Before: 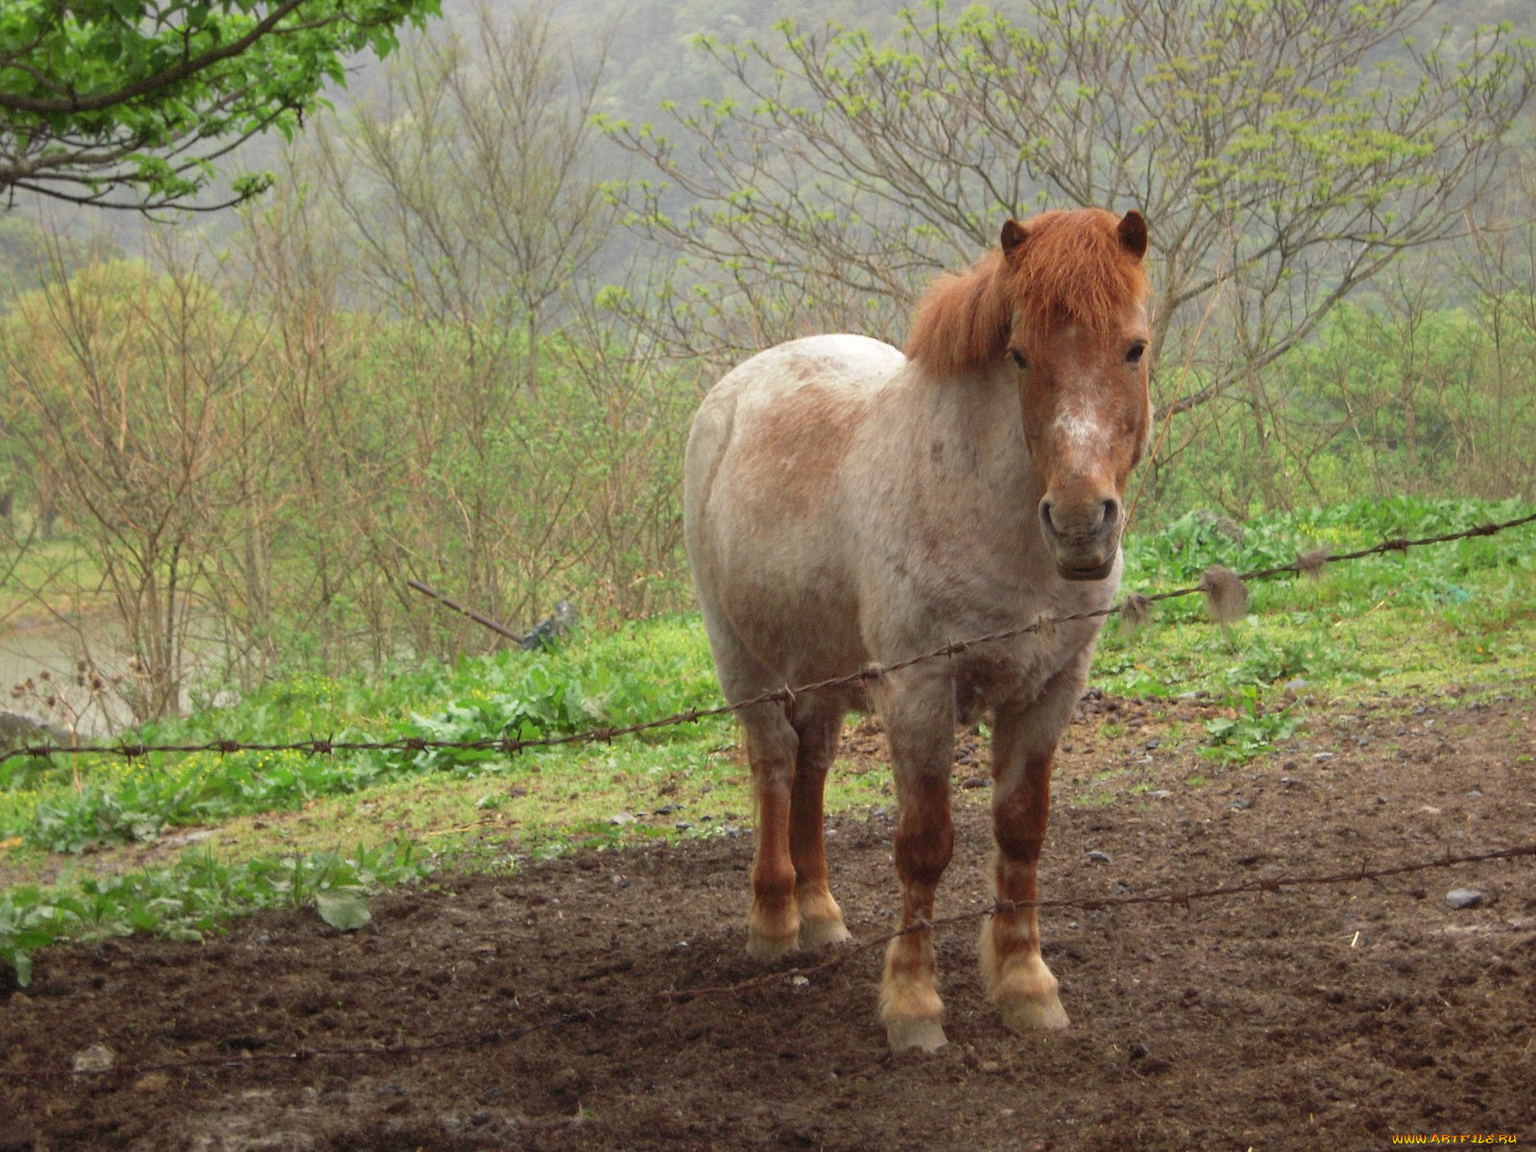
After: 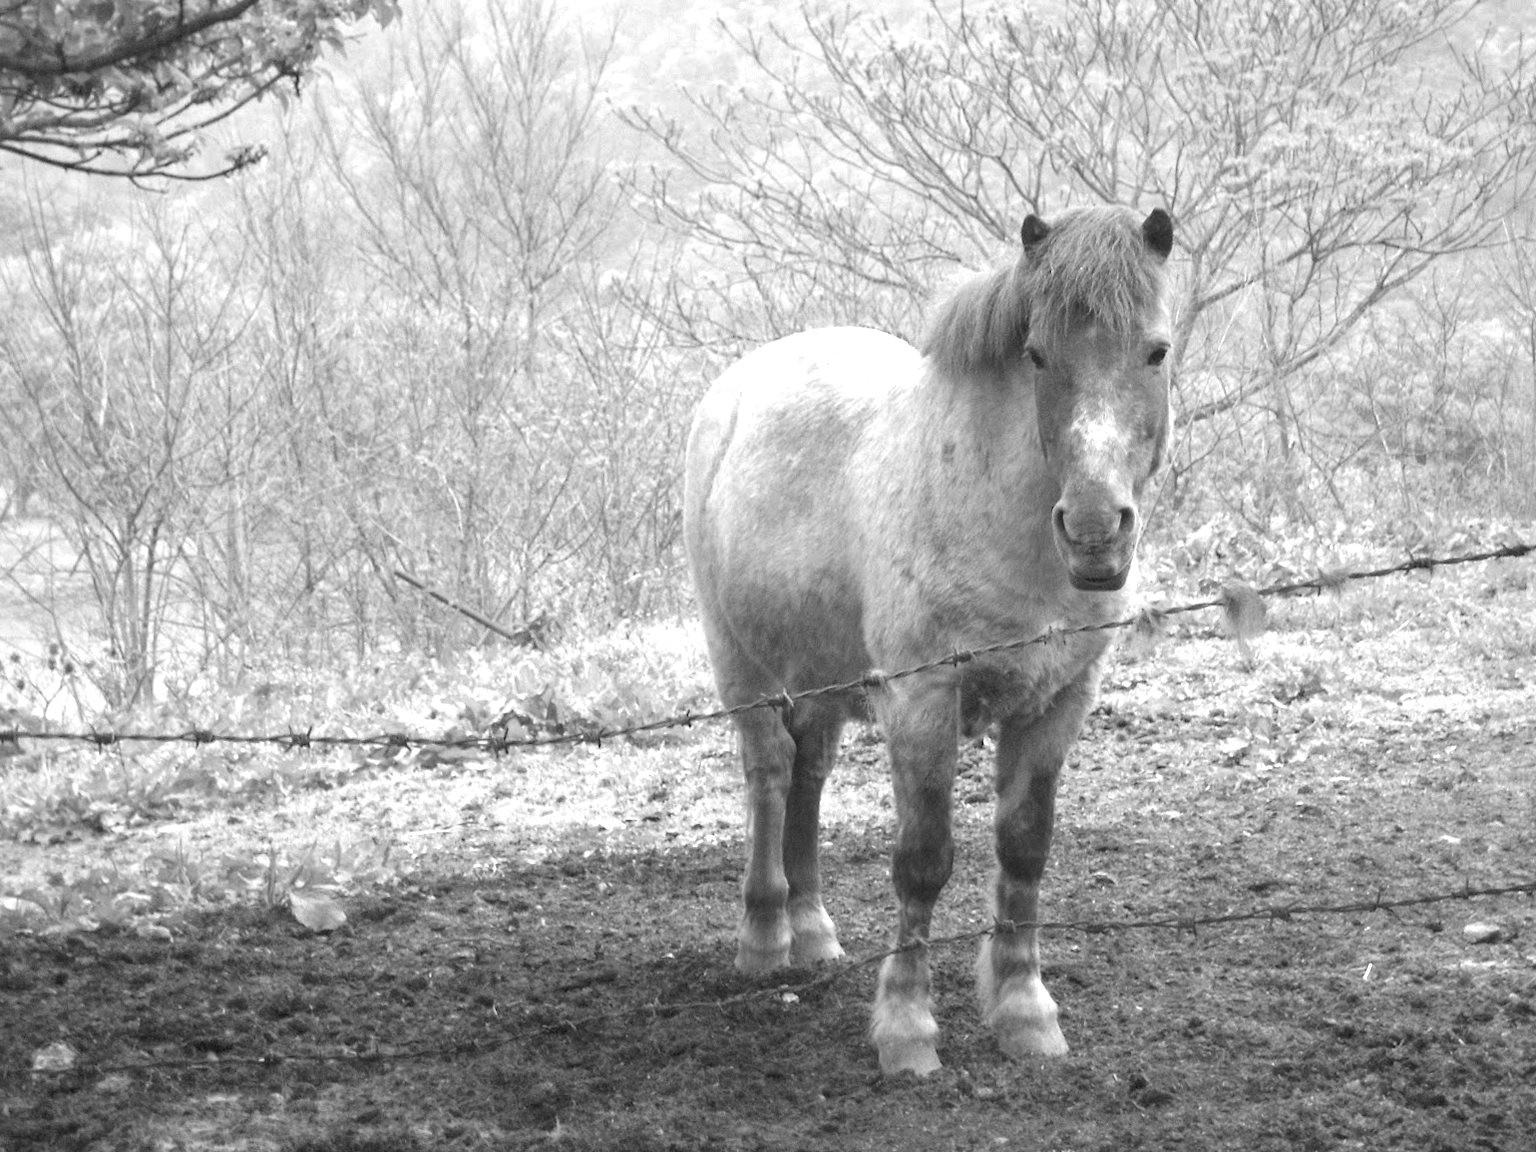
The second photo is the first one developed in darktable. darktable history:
exposure: black level correction 0, exposure 1.125 EV, compensate exposure bias true, compensate highlight preservation false
monochrome: on, module defaults
crop and rotate: angle -1.69°
